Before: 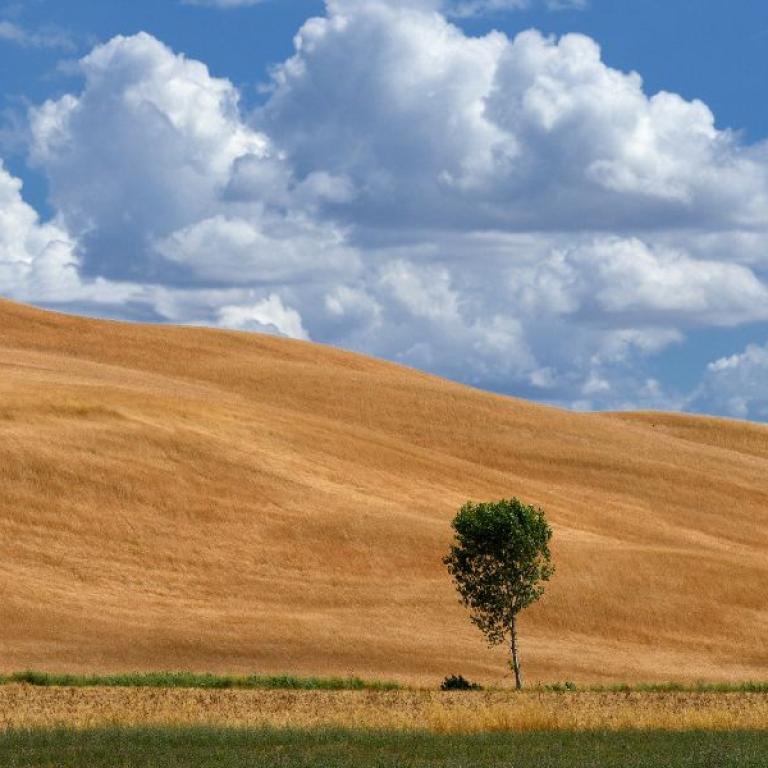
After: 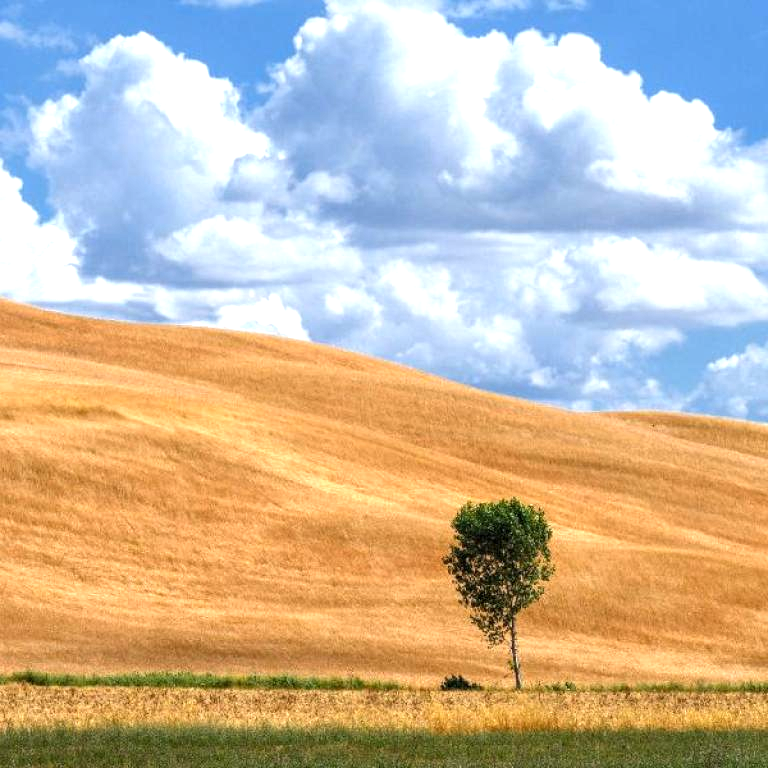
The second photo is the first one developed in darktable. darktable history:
local contrast: on, module defaults
exposure: black level correction -0.001, exposure 0.9 EV, compensate exposure bias true, compensate highlight preservation false
